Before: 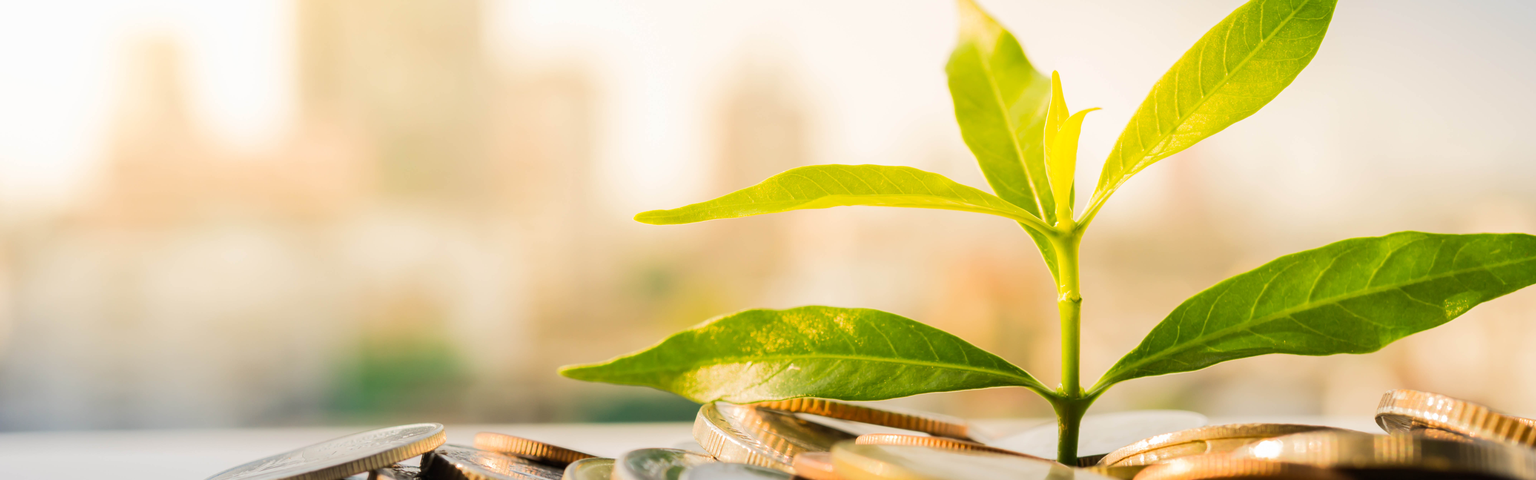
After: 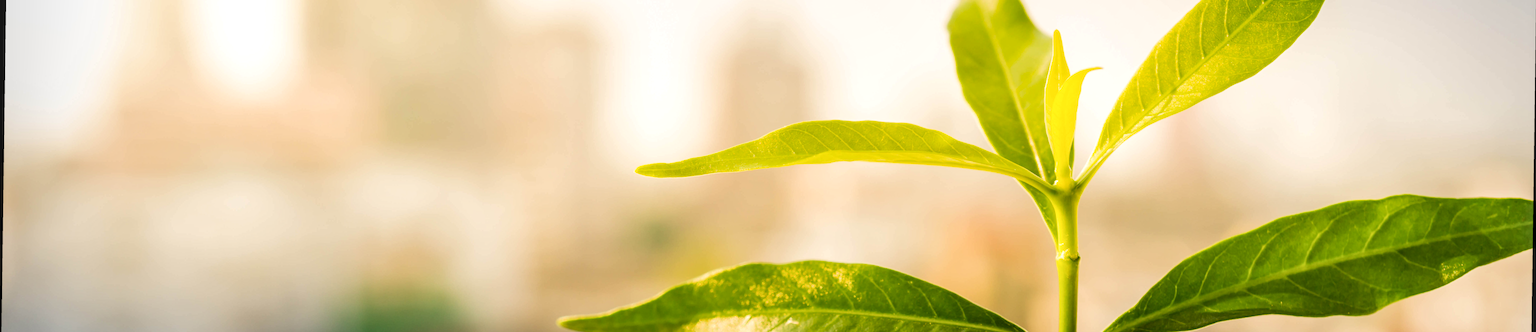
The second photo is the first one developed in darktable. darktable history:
crop: top 11.166%, bottom 22.168%
rotate and perspective: rotation 0.8°, automatic cropping off
local contrast: detail 142%
